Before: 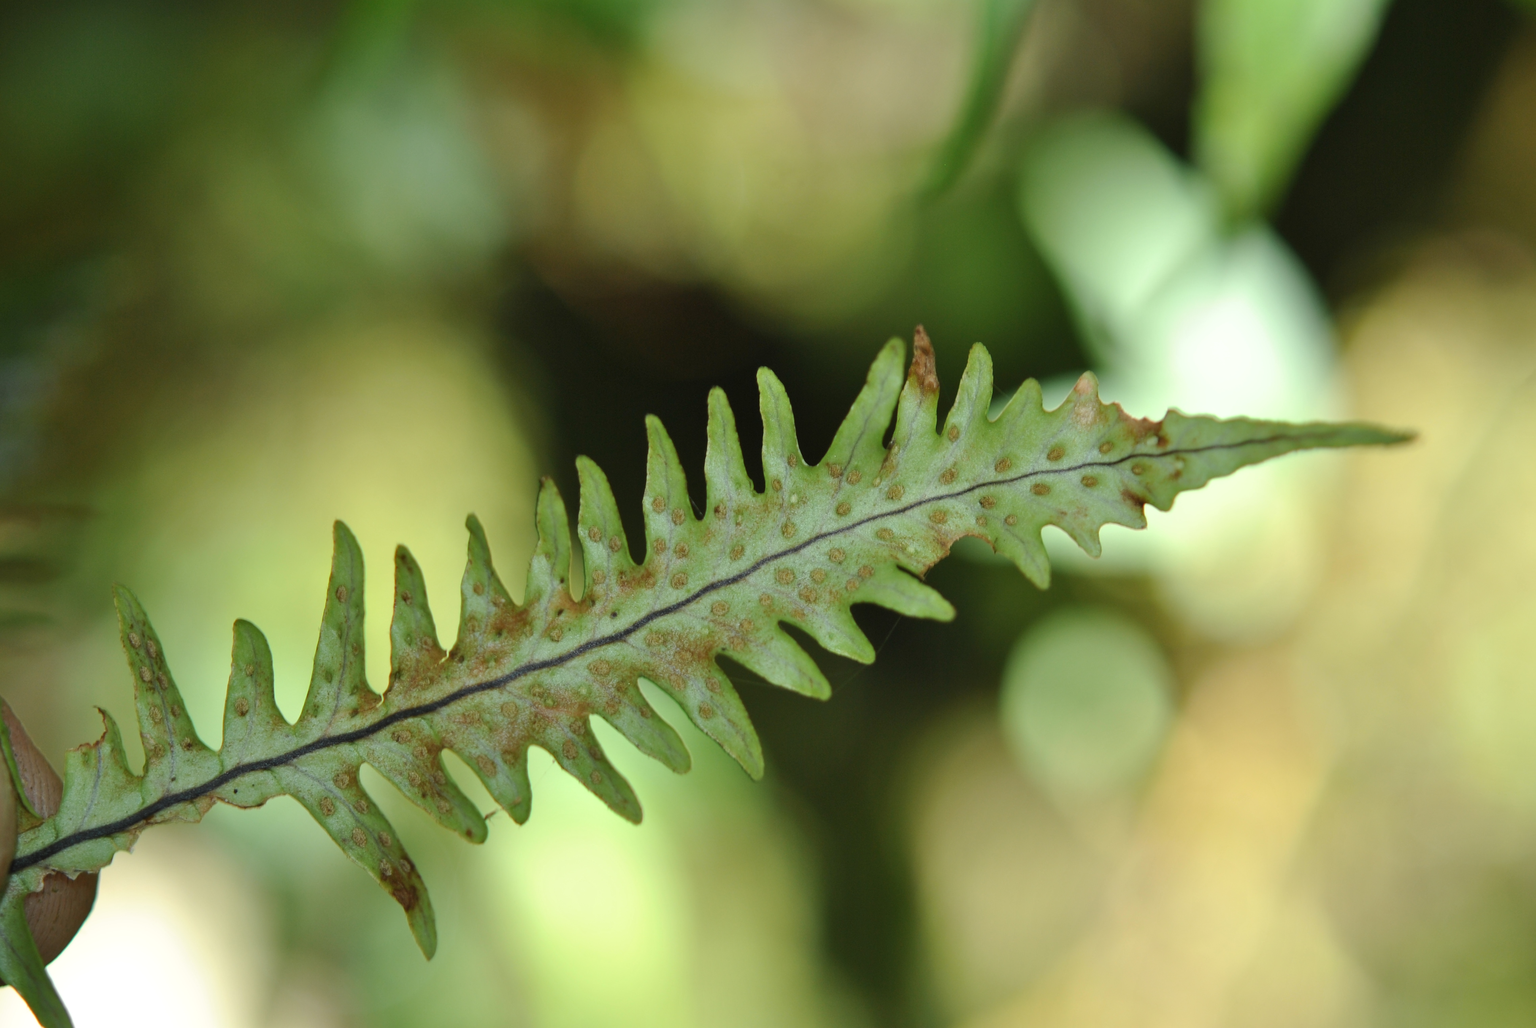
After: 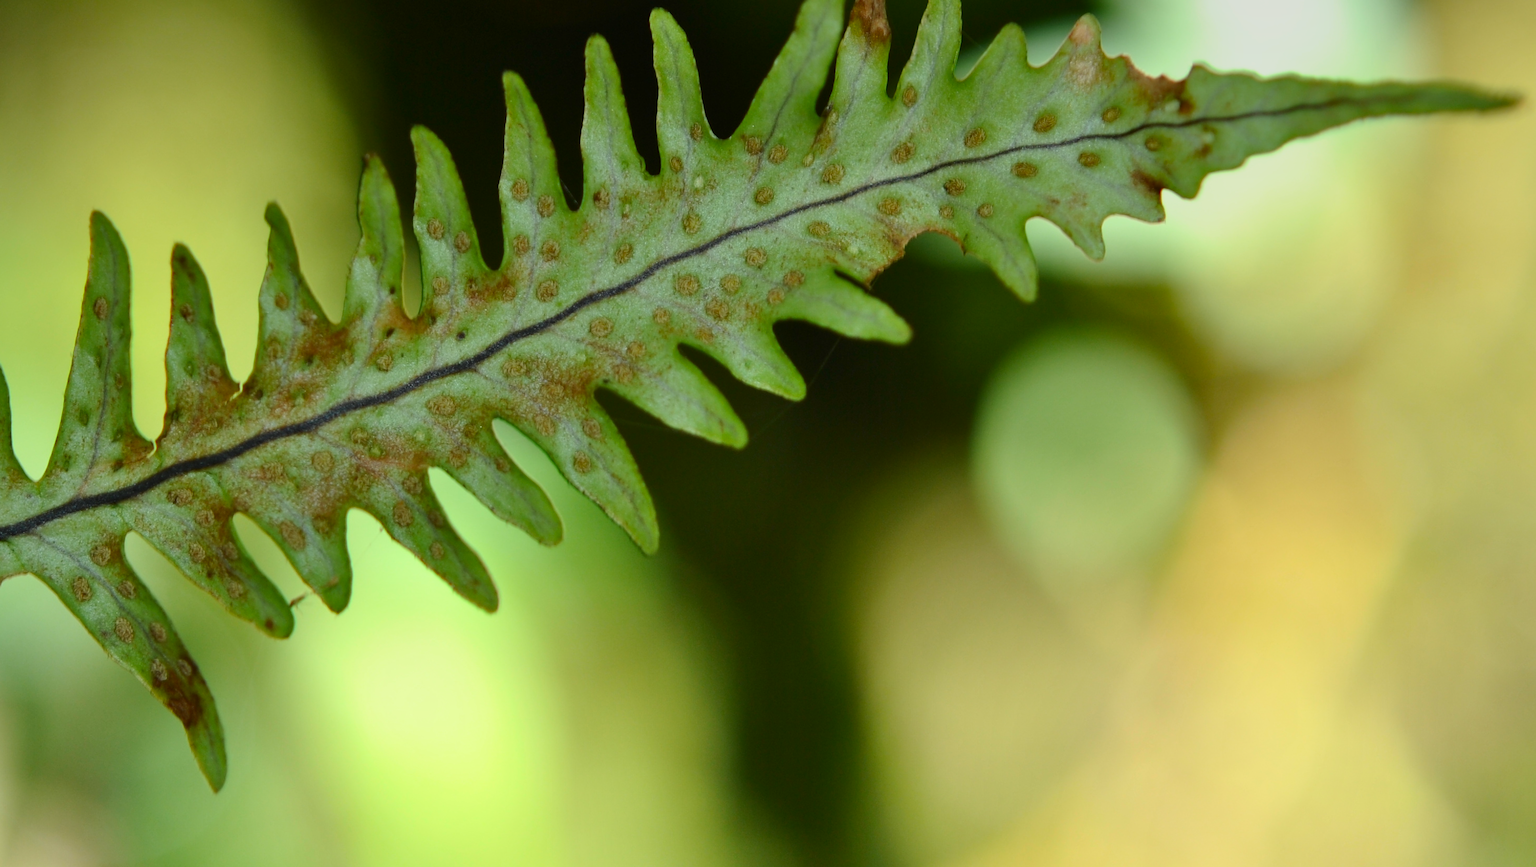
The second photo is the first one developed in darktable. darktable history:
graduated density: on, module defaults
crop and rotate: left 17.299%, top 35.115%, right 7.015%, bottom 1.024%
contrast brightness saturation: contrast 0.16, saturation 0.32
